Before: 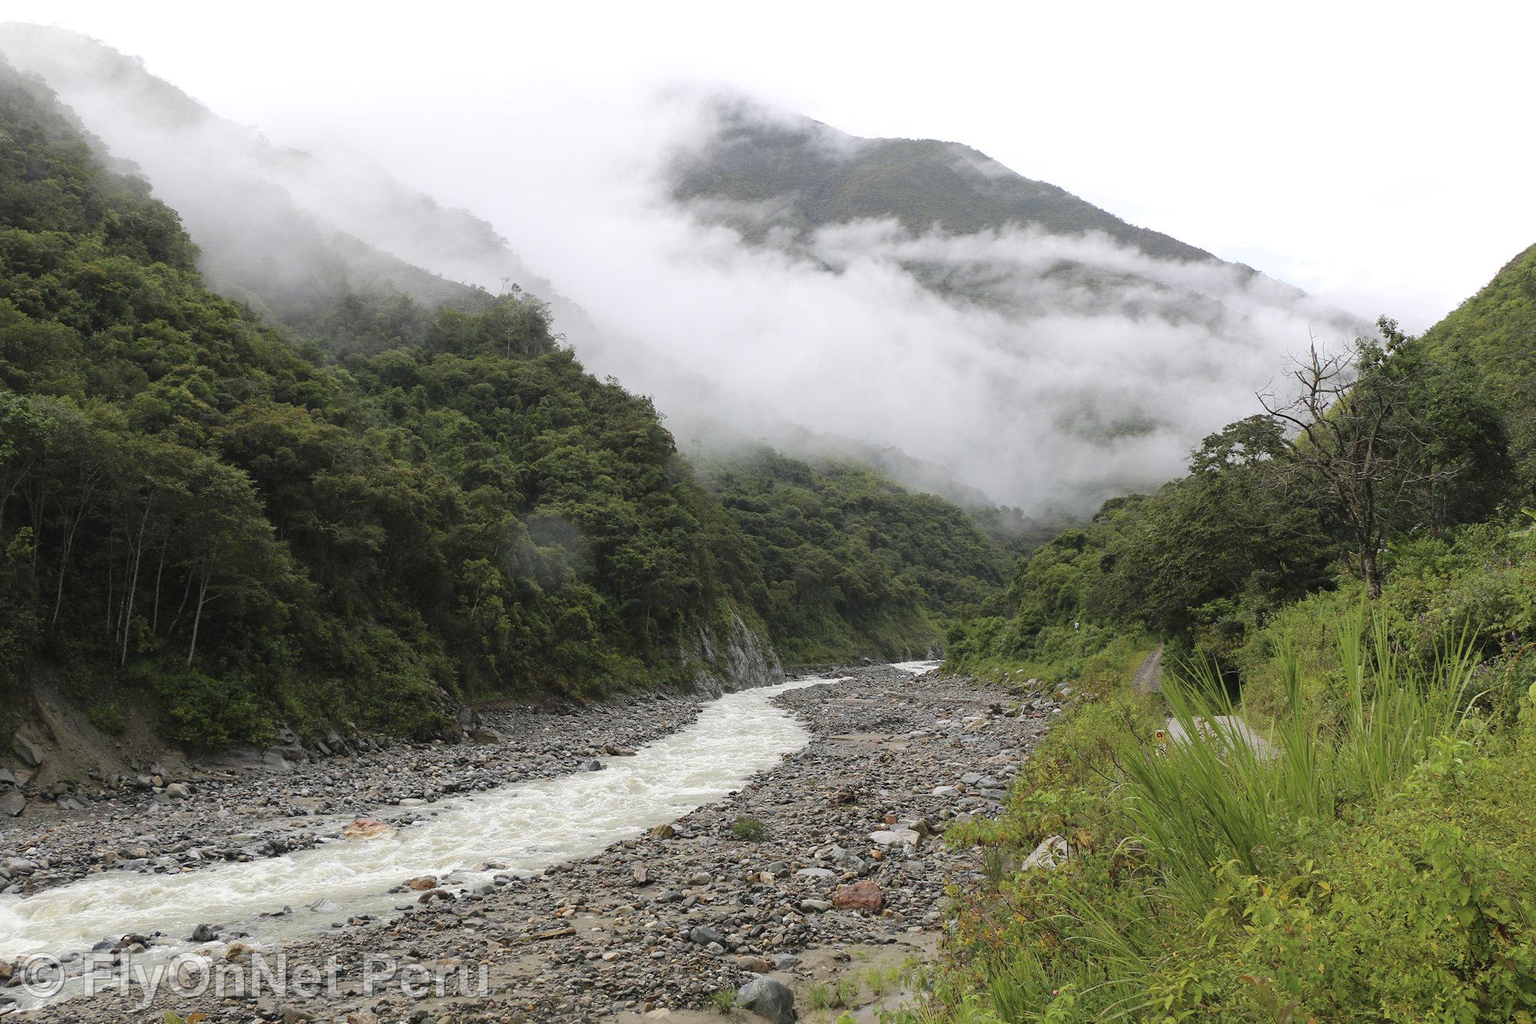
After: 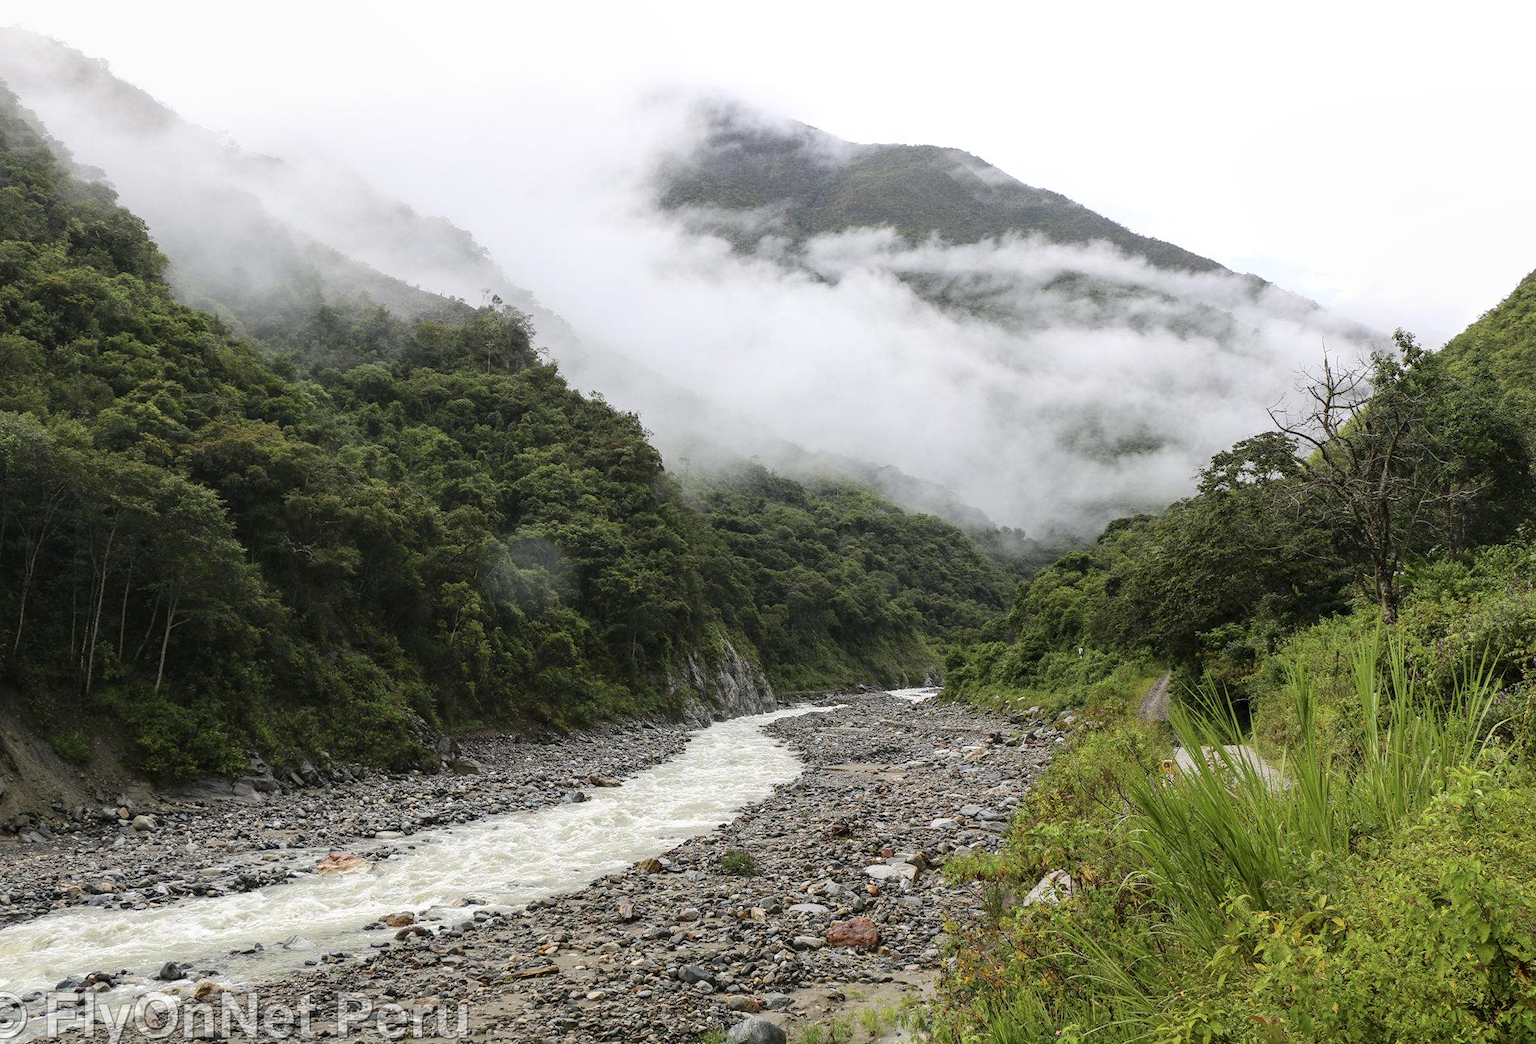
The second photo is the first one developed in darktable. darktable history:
crop and rotate: left 2.571%, right 1.341%, bottom 1.998%
local contrast: on, module defaults
contrast brightness saturation: contrast 0.147, brightness -0.012, saturation 0.099
